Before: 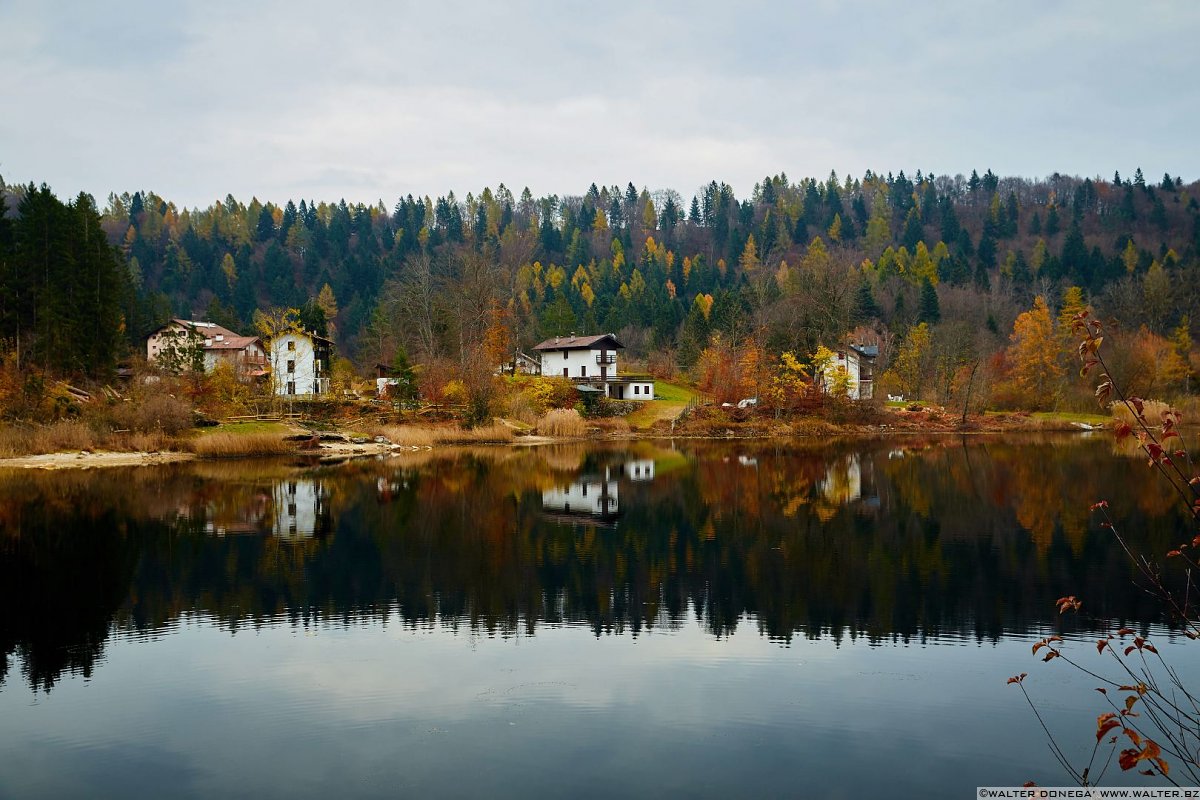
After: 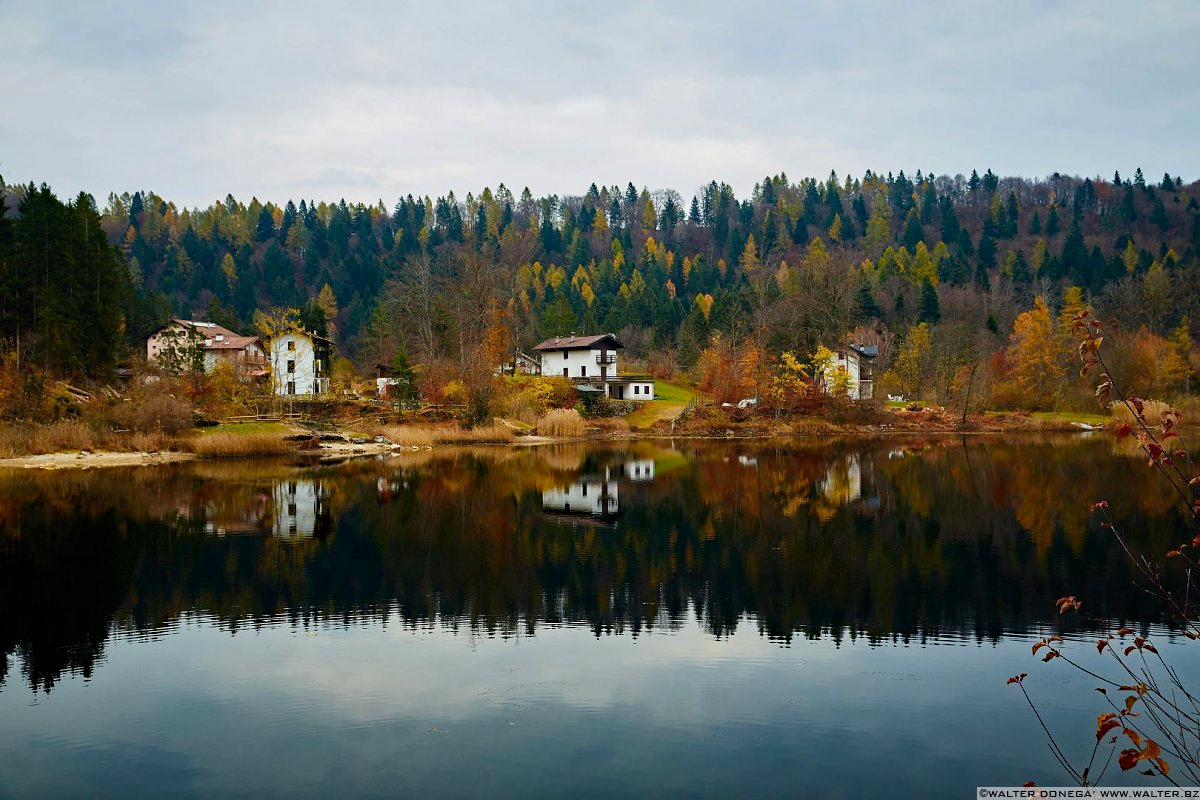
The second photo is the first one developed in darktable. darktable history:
haze removal: strength 0.406, distance 0.217, compatibility mode true, adaptive false
